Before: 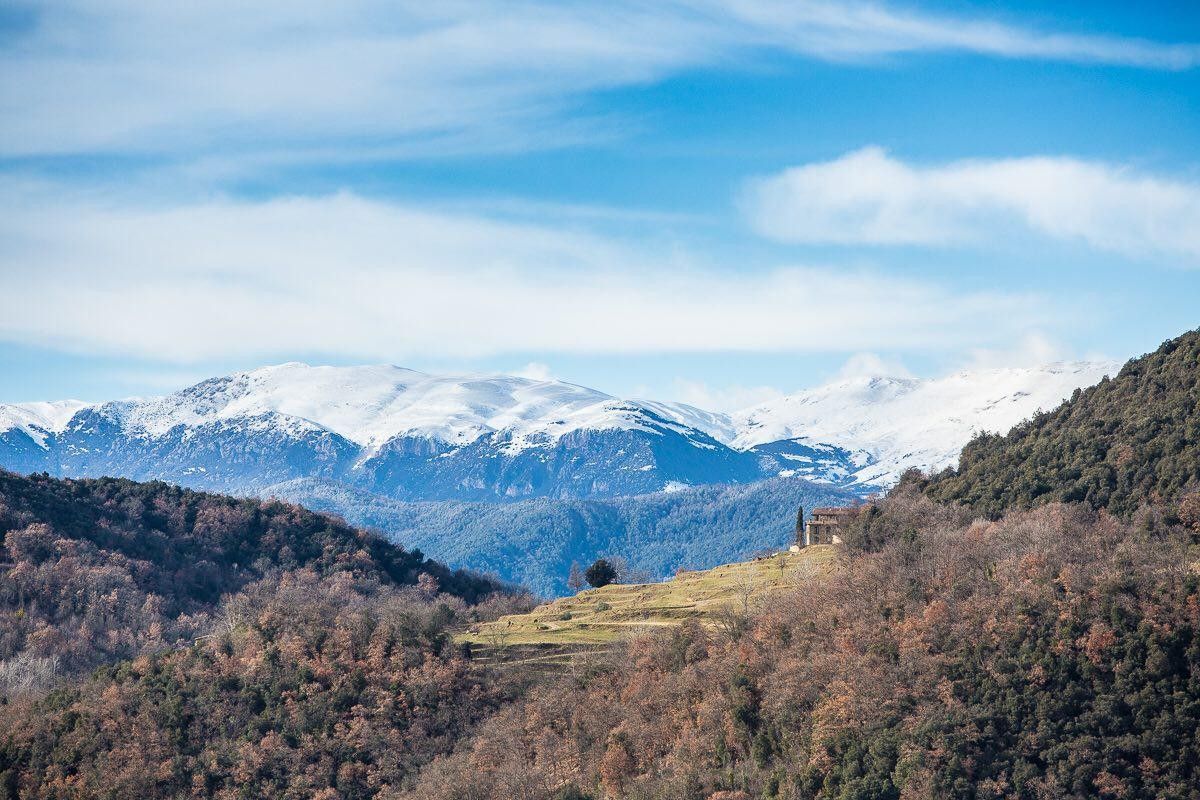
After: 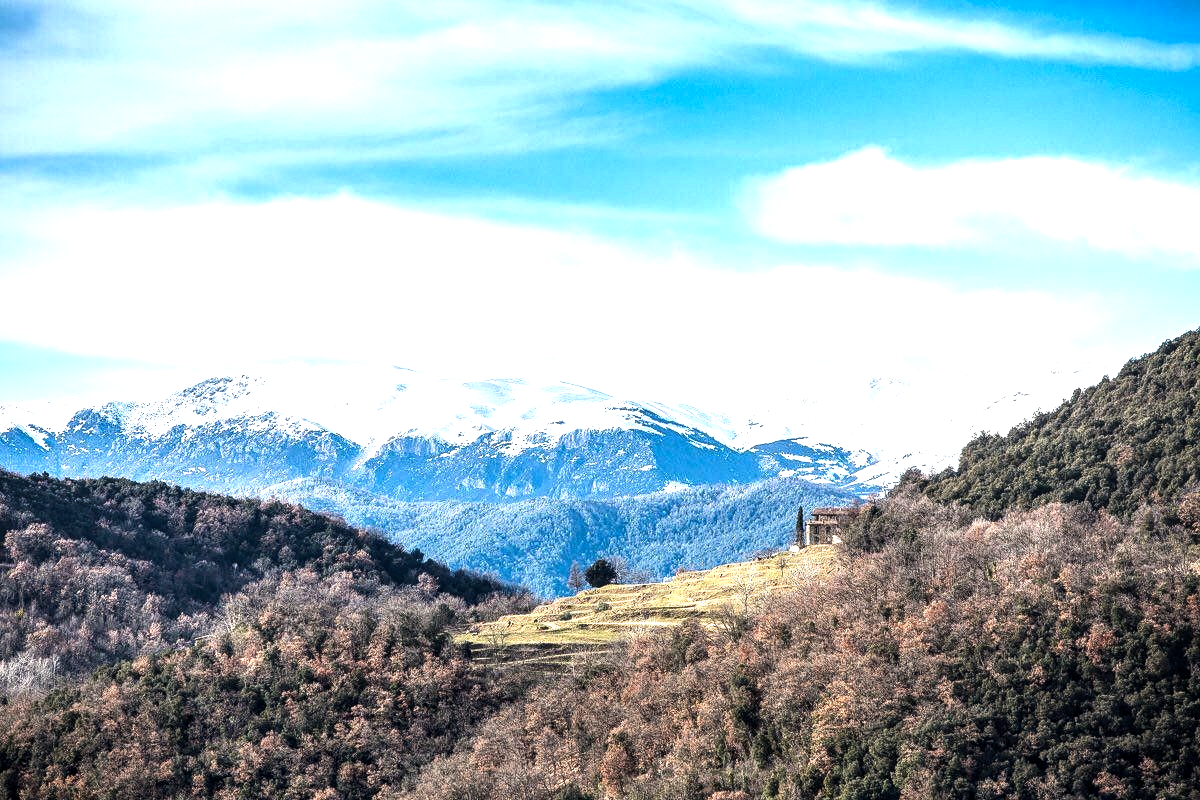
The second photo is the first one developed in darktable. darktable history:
local contrast: detail 130%
tone equalizer: -8 EV -1.08 EV, -7 EV -1.01 EV, -6 EV -0.867 EV, -5 EV -0.578 EV, -3 EV 0.578 EV, -2 EV 0.867 EV, -1 EV 1.01 EV, +0 EV 1.08 EV, edges refinement/feathering 500, mask exposure compensation -1.57 EV, preserve details no
